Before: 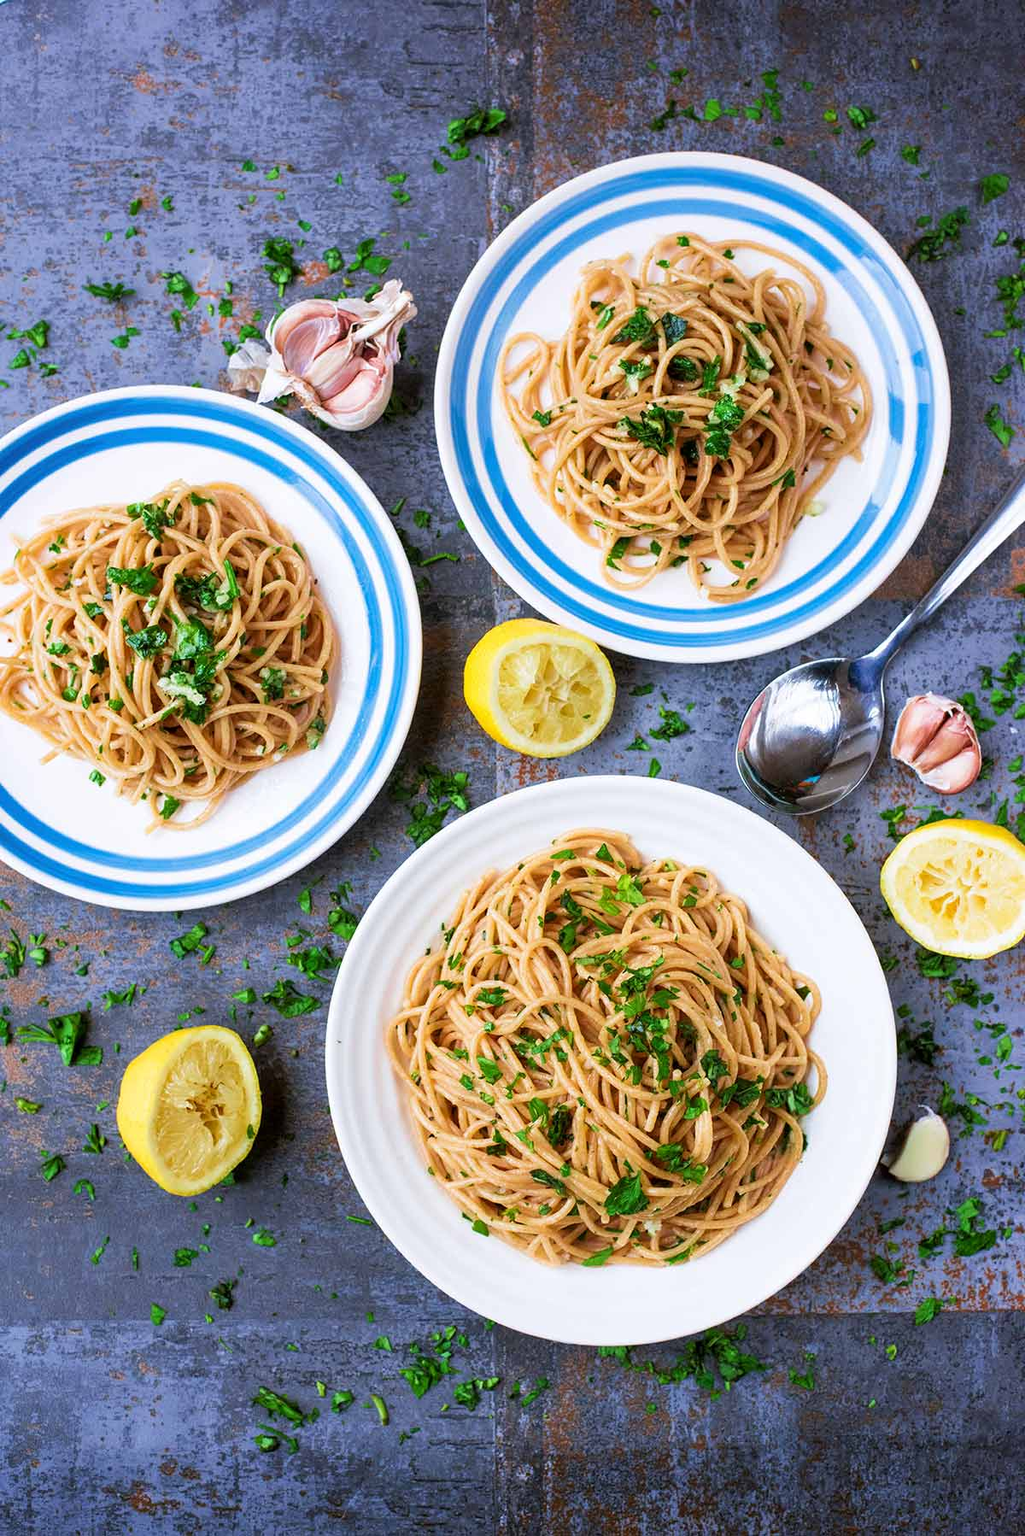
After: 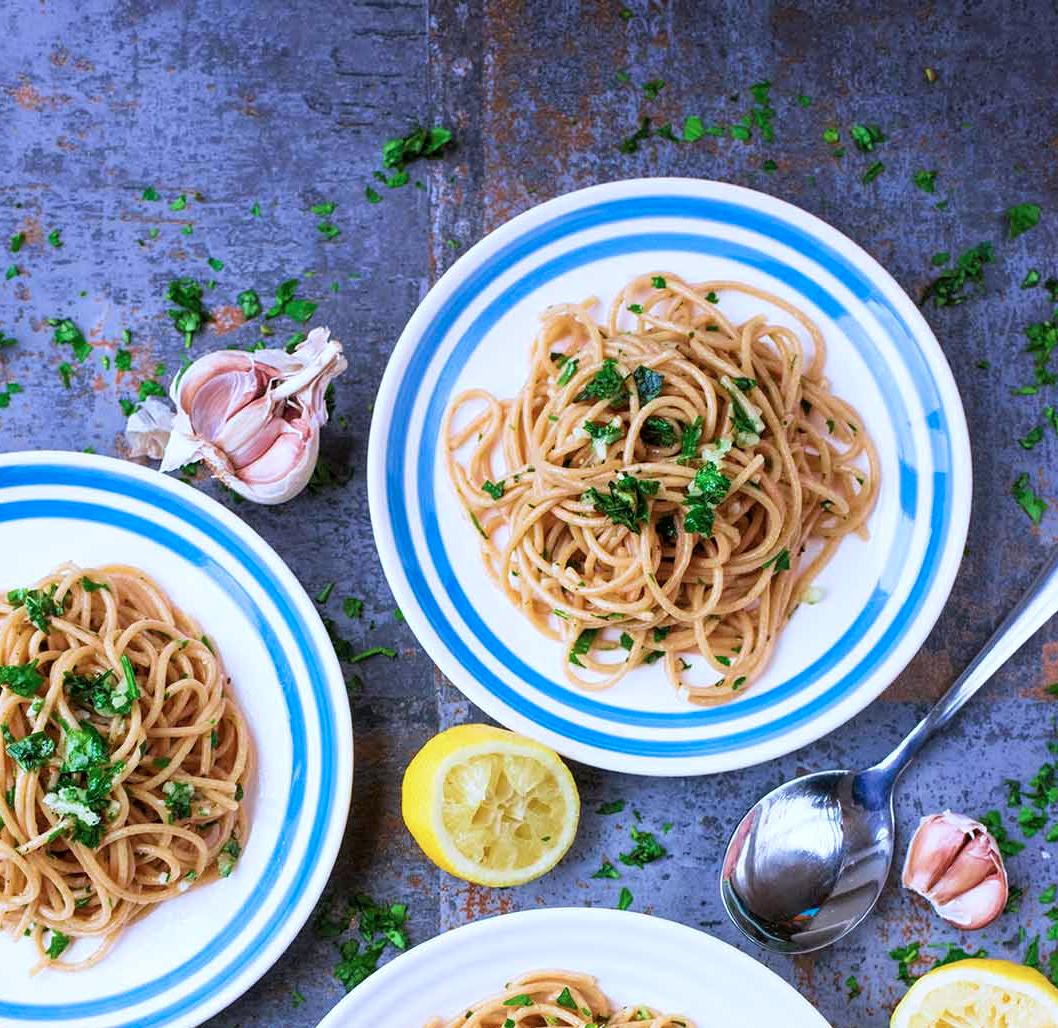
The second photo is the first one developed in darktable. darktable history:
crop and rotate: left 11.812%, bottom 42.776%
color calibration: illuminant as shot in camera, x 0.37, y 0.382, temperature 4313.32 K
